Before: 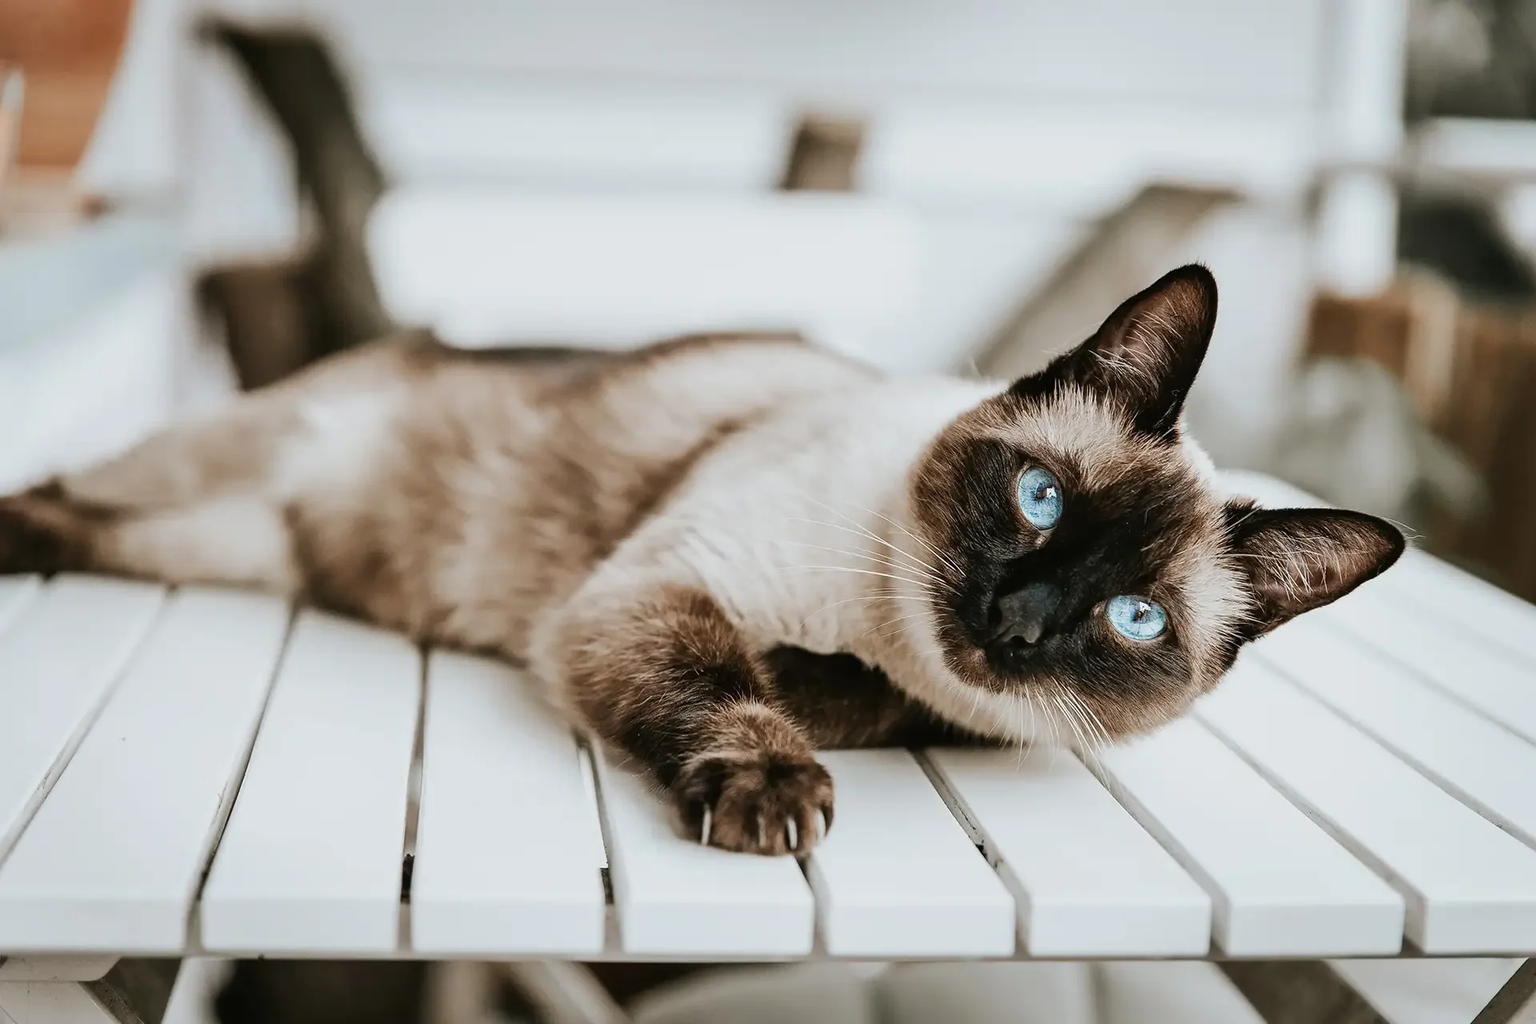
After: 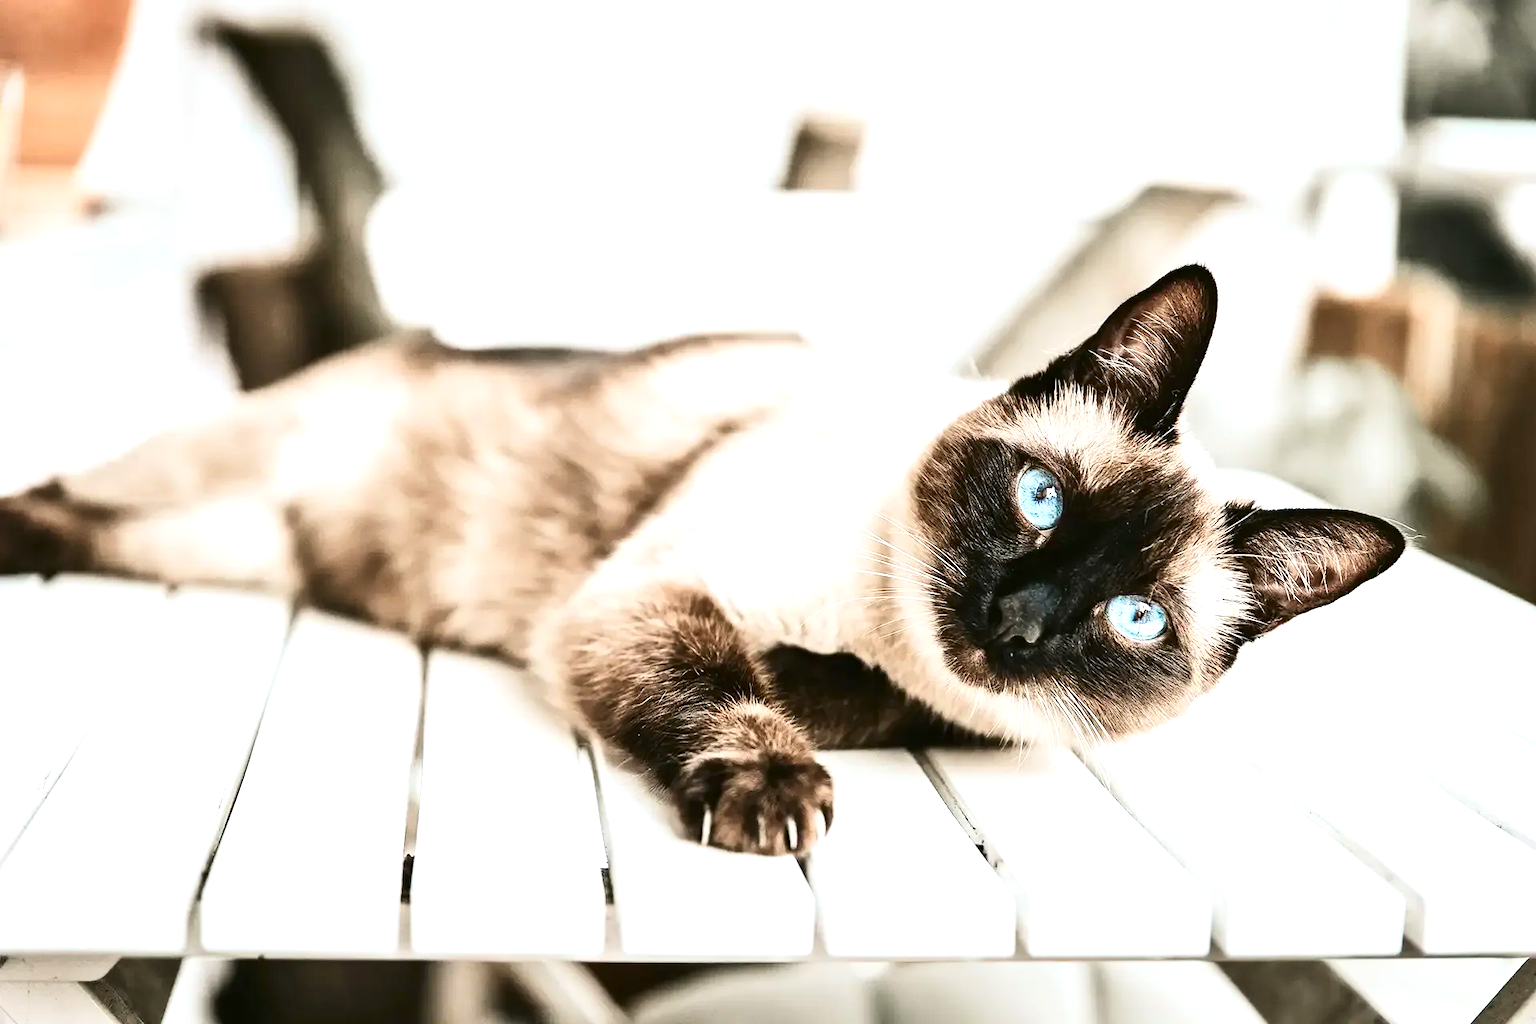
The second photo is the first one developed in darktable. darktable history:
exposure: black level correction 0, exposure 1.1 EV, compensate exposure bias true, compensate highlight preservation false
contrast brightness saturation: contrast 0.22
